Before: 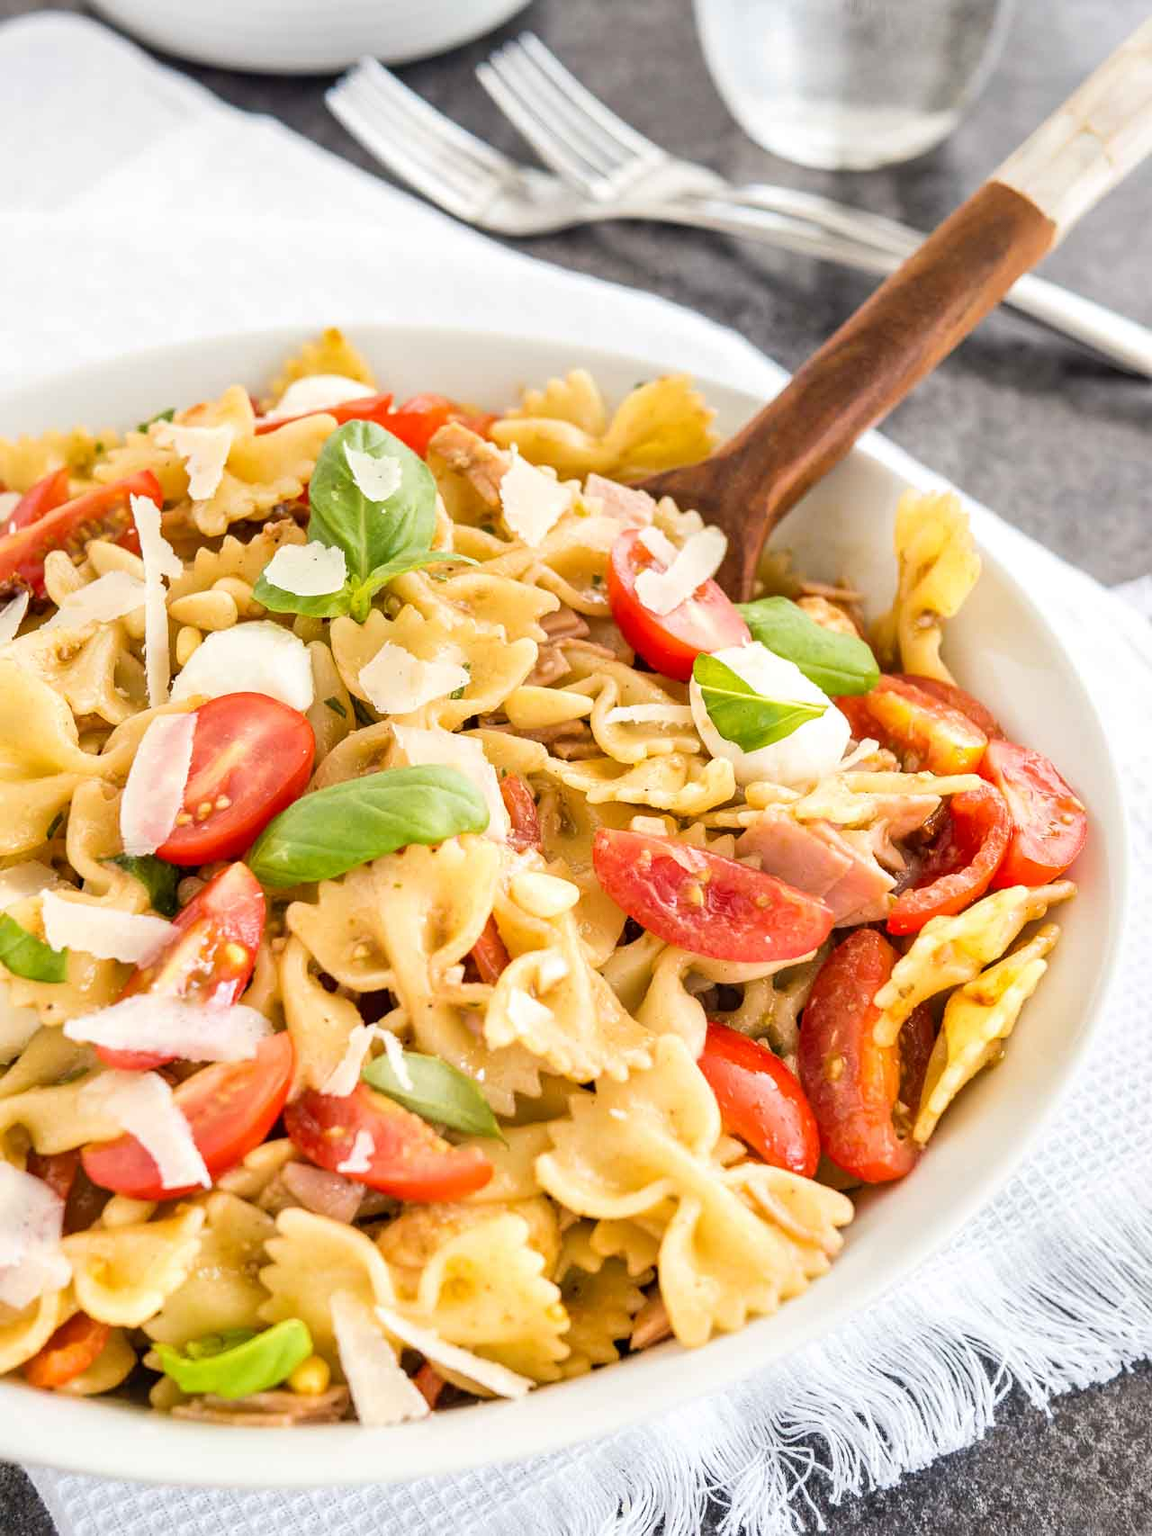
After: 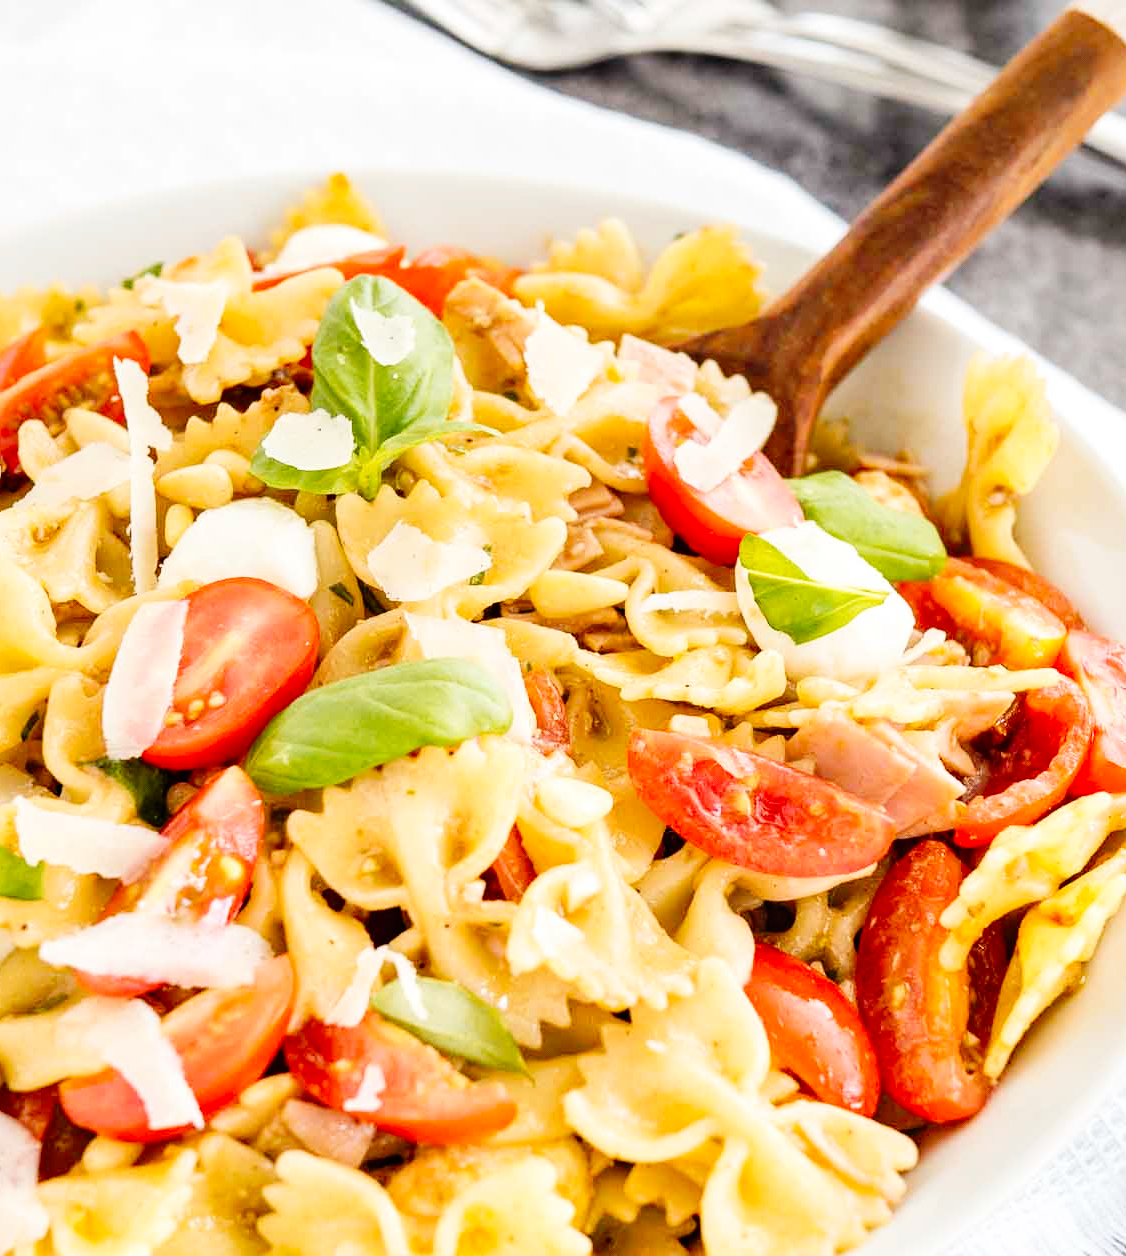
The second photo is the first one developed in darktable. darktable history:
crop and rotate: left 2.425%, top 11.305%, right 9.6%, bottom 15.08%
tone curve: curves: ch0 [(0, 0) (0.003, 0.006) (0.011, 0.007) (0.025, 0.009) (0.044, 0.012) (0.069, 0.021) (0.1, 0.036) (0.136, 0.056) (0.177, 0.105) (0.224, 0.165) (0.277, 0.251) (0.335, 0.344) (0.399, 0.439) (0.468, 0.532) (0.543, 0.628) (0.623, 0.718) (0.709, 0.797) (0.801, 0.874) (0.898, 0.943) (1, 1)], preserve colors none
